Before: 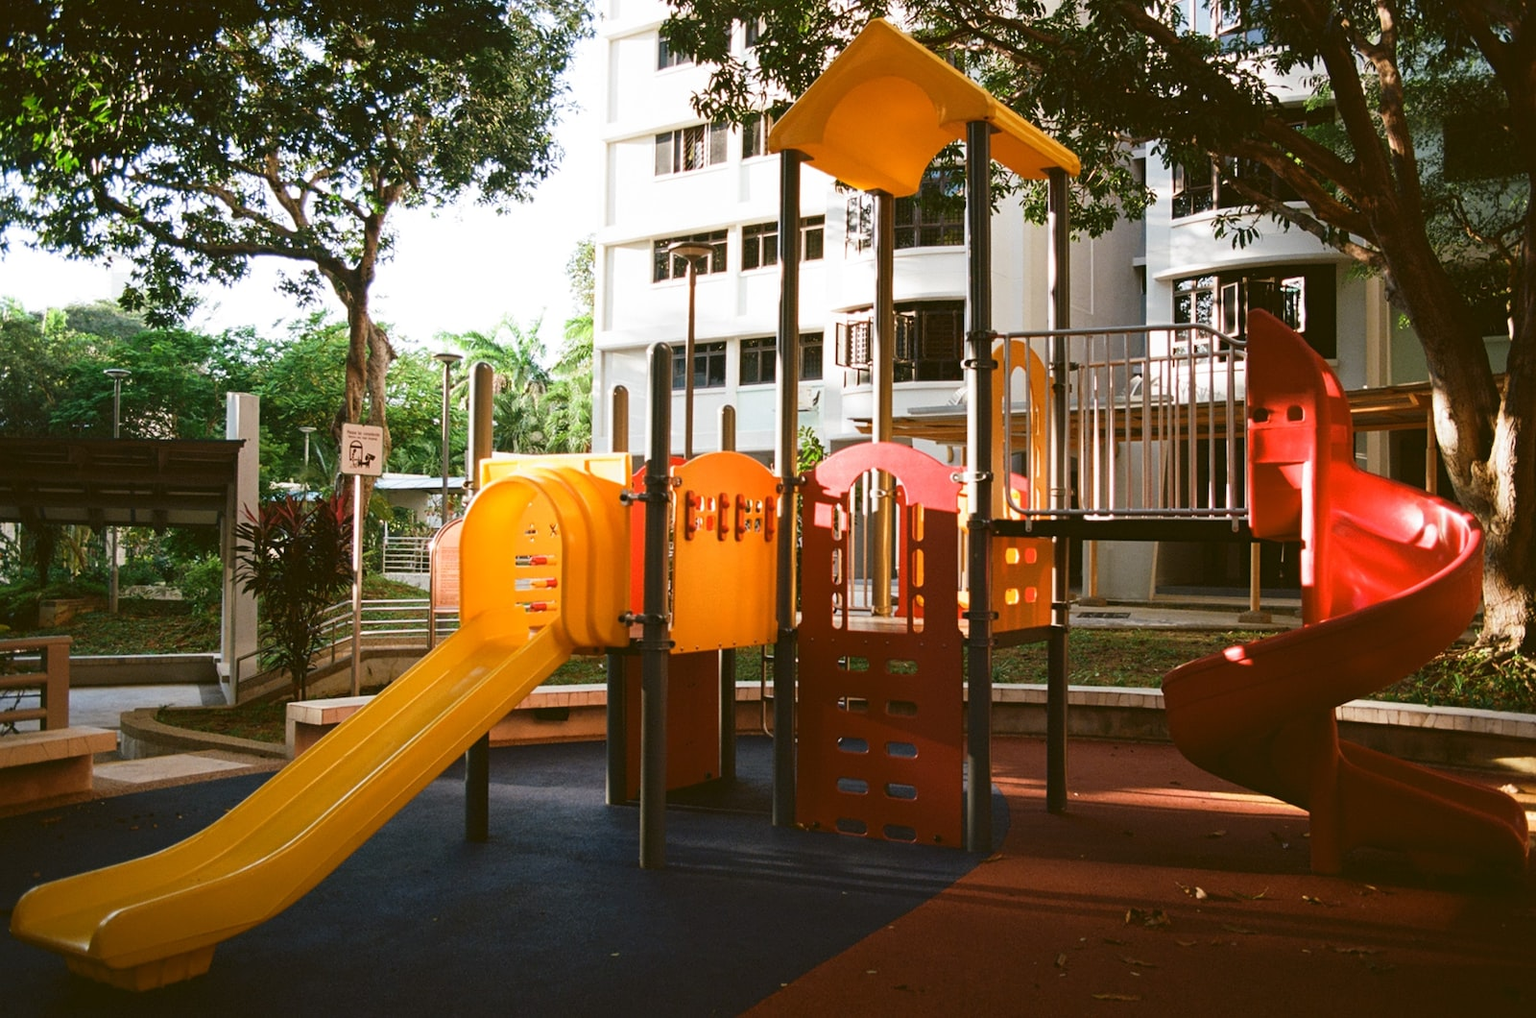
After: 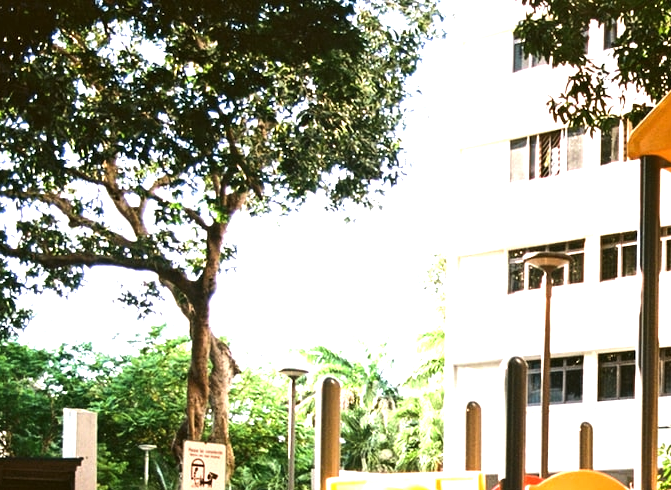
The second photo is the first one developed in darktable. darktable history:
local contrast: highlights 100%, shadows 100%, detail 120%, midtone range 0.2
tone equalizer: -8 EV -0.75 EV, -7 EV -0.7 EV, -6 EV -0.6 EV, -5 EV -0.4 EV, -3 EV 0.4 EV, -2 EV 0.6 EV, -1 EV 0.7 EV, +0 EV 0.75 EV, edges refinement/feathering 500, mask exposure compensation -1.57 EV, preserve details no
exposure: black level correction 0, exposure 0.5 EV, compensate highlight preservation false
crop and rotate: left 10.817%, top 0.062%, right 47.194%, bottom 53.626%
